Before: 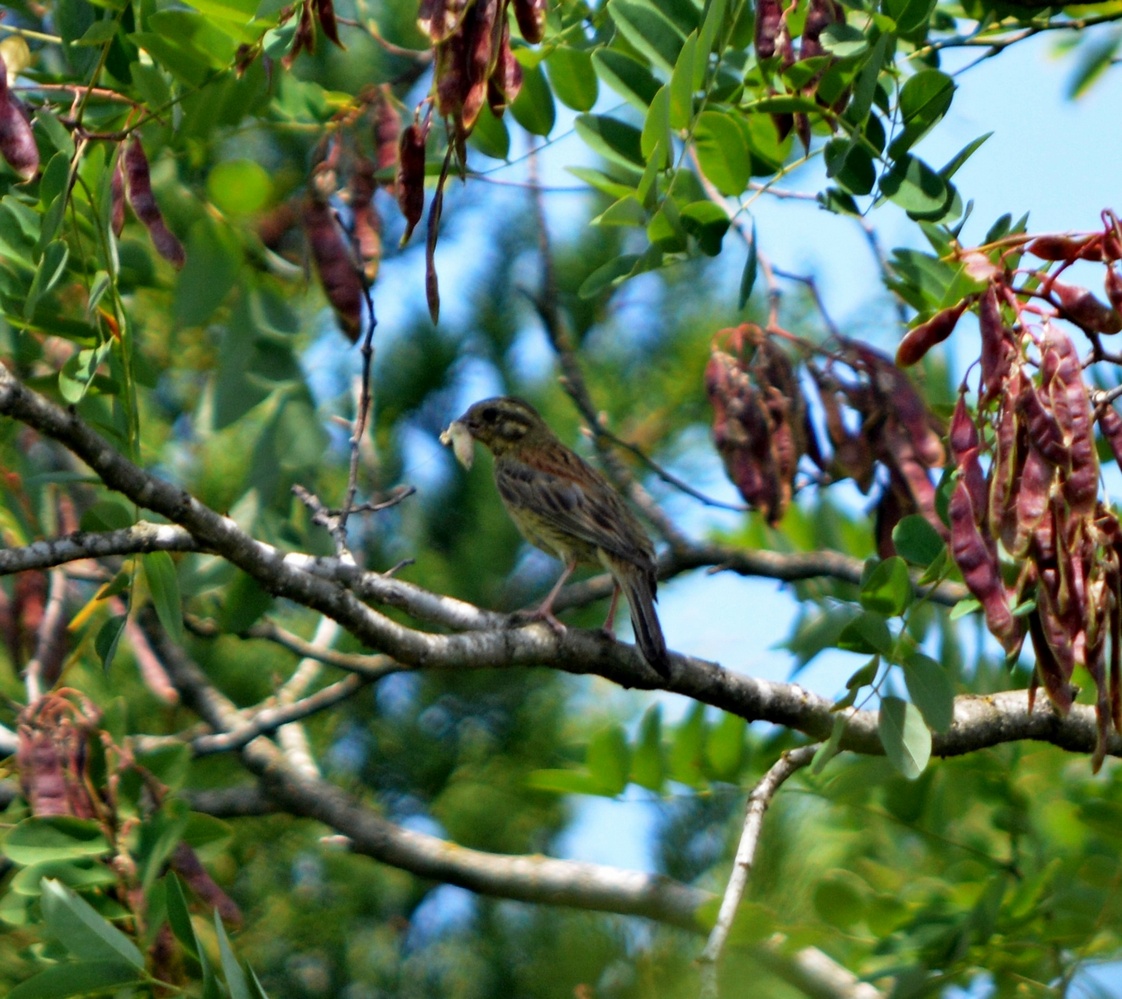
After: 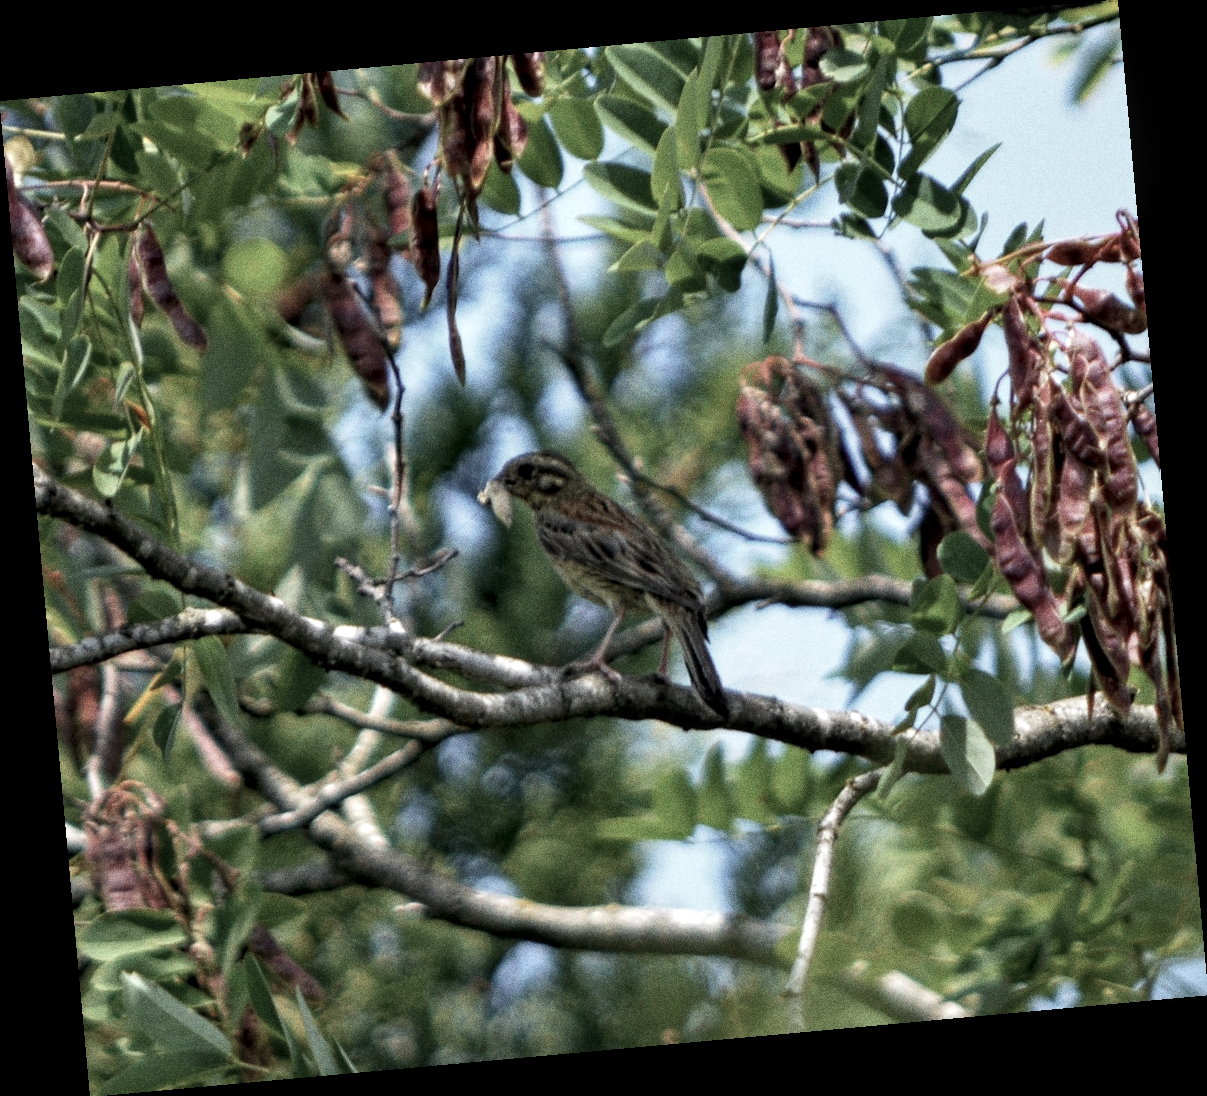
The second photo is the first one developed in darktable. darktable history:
grain: coarseness 0.09 ISO, strength 40%
color zones: curves: ch1 [(0, 0.292) (0.001, 0.292) (0.2, 0.264) (0.4, 0.248) (0.6, 0.248) (0.8, 0.264) (0.999, 0.292) (1, 0.292)]
local contrast: highlights 99%, shadows 86%, detail 160%, midtone range 0.2
rotate and perspective: rotation -5.2°, automatic cropping off
